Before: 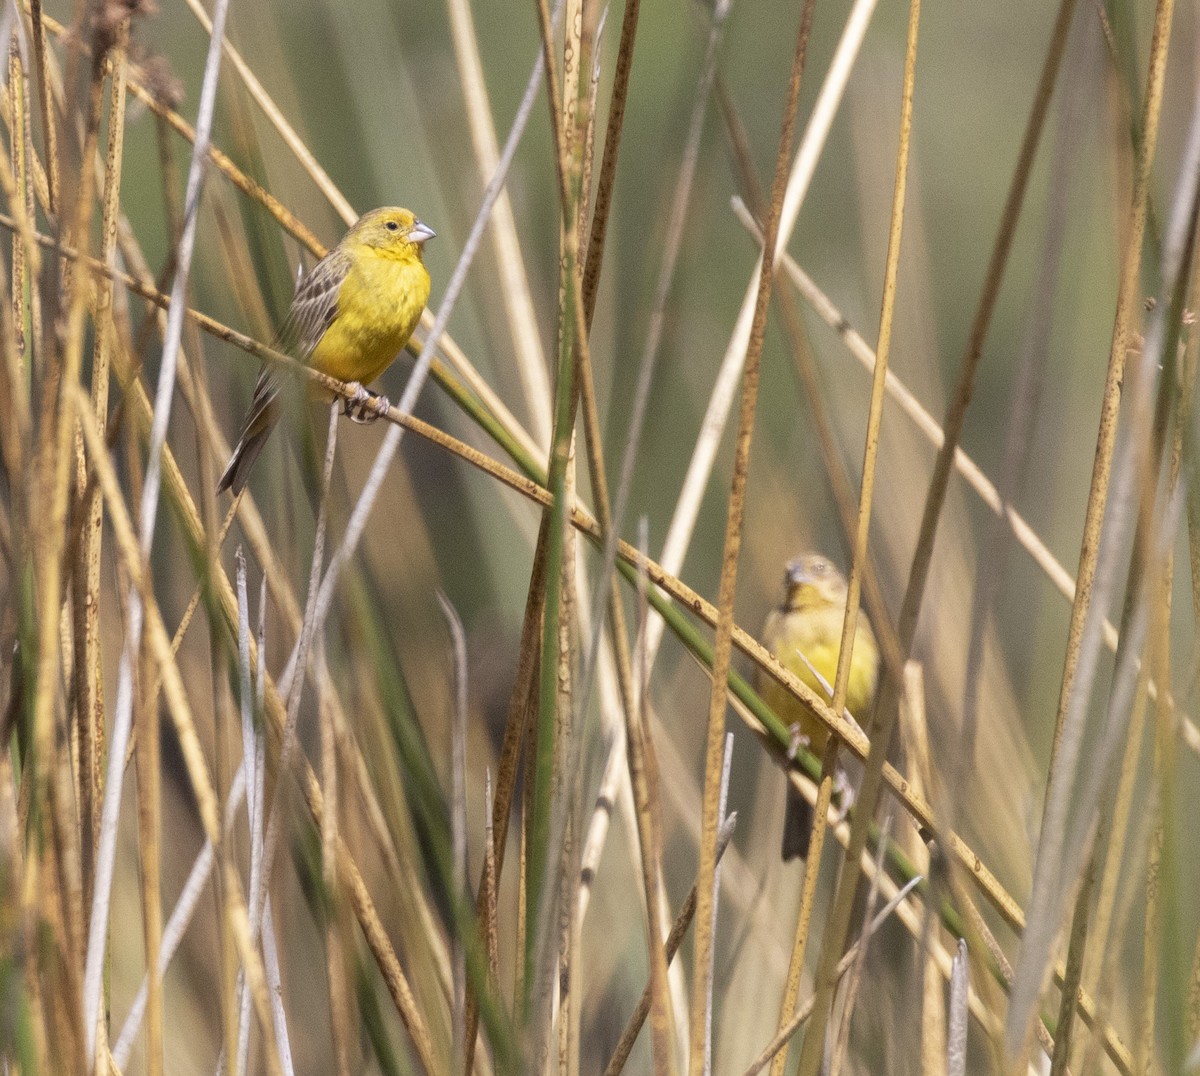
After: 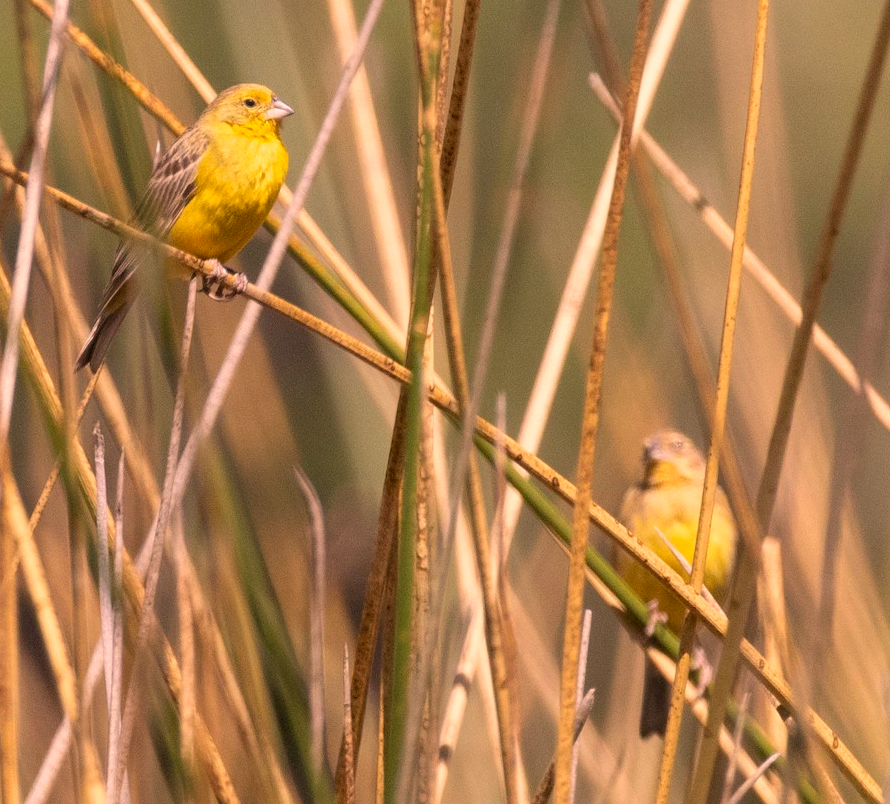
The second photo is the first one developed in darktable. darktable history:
exposure: exposure 0.026 EV, compensate highlight preservation false
crop and rotate: left 11.907%, top 11.488%, right 13.887%, bottom 13.774%
color correction: highlights a* 17.66, highlights b* 19.18
